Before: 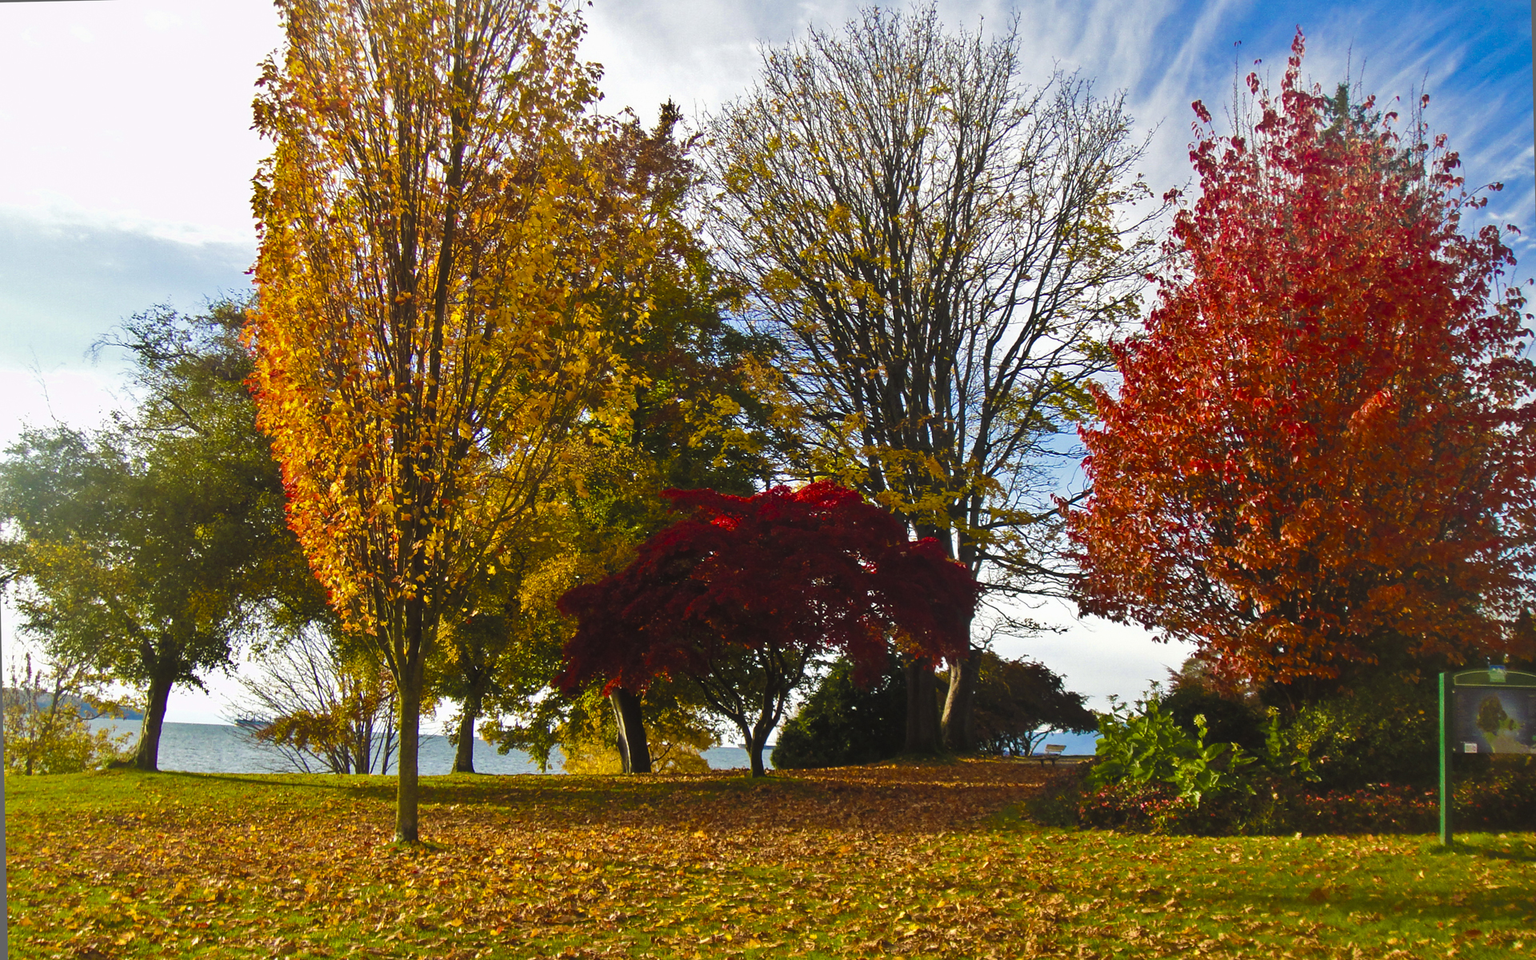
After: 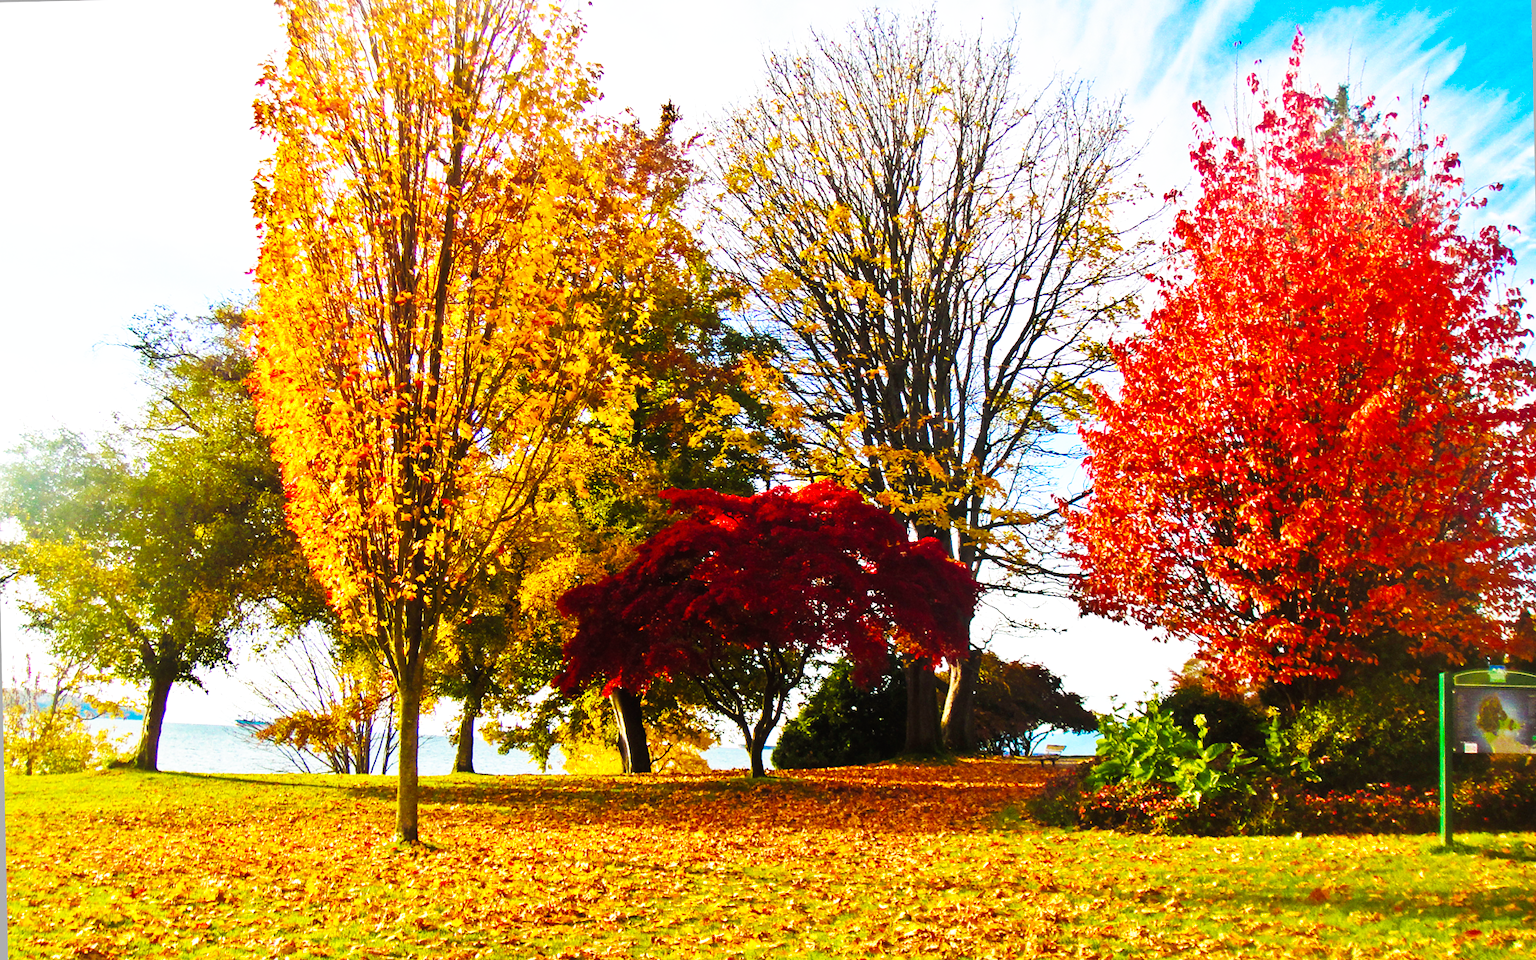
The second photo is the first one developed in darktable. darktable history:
base curve: curves: ch0 [(0, 0) (0.007, 0.004) (0.027, 0.03) (0.046, 0.07) (0.207, 0.54) (0.442, 0.872) (0.673, 0.972) (1, 1)], preserve colors none
tone equalizer: edges refinement/feathering 500, mask exposure compensation -1.57 EV, preserve details no
exposure: exposure 0.377 EV, compensate highlight preservation false
